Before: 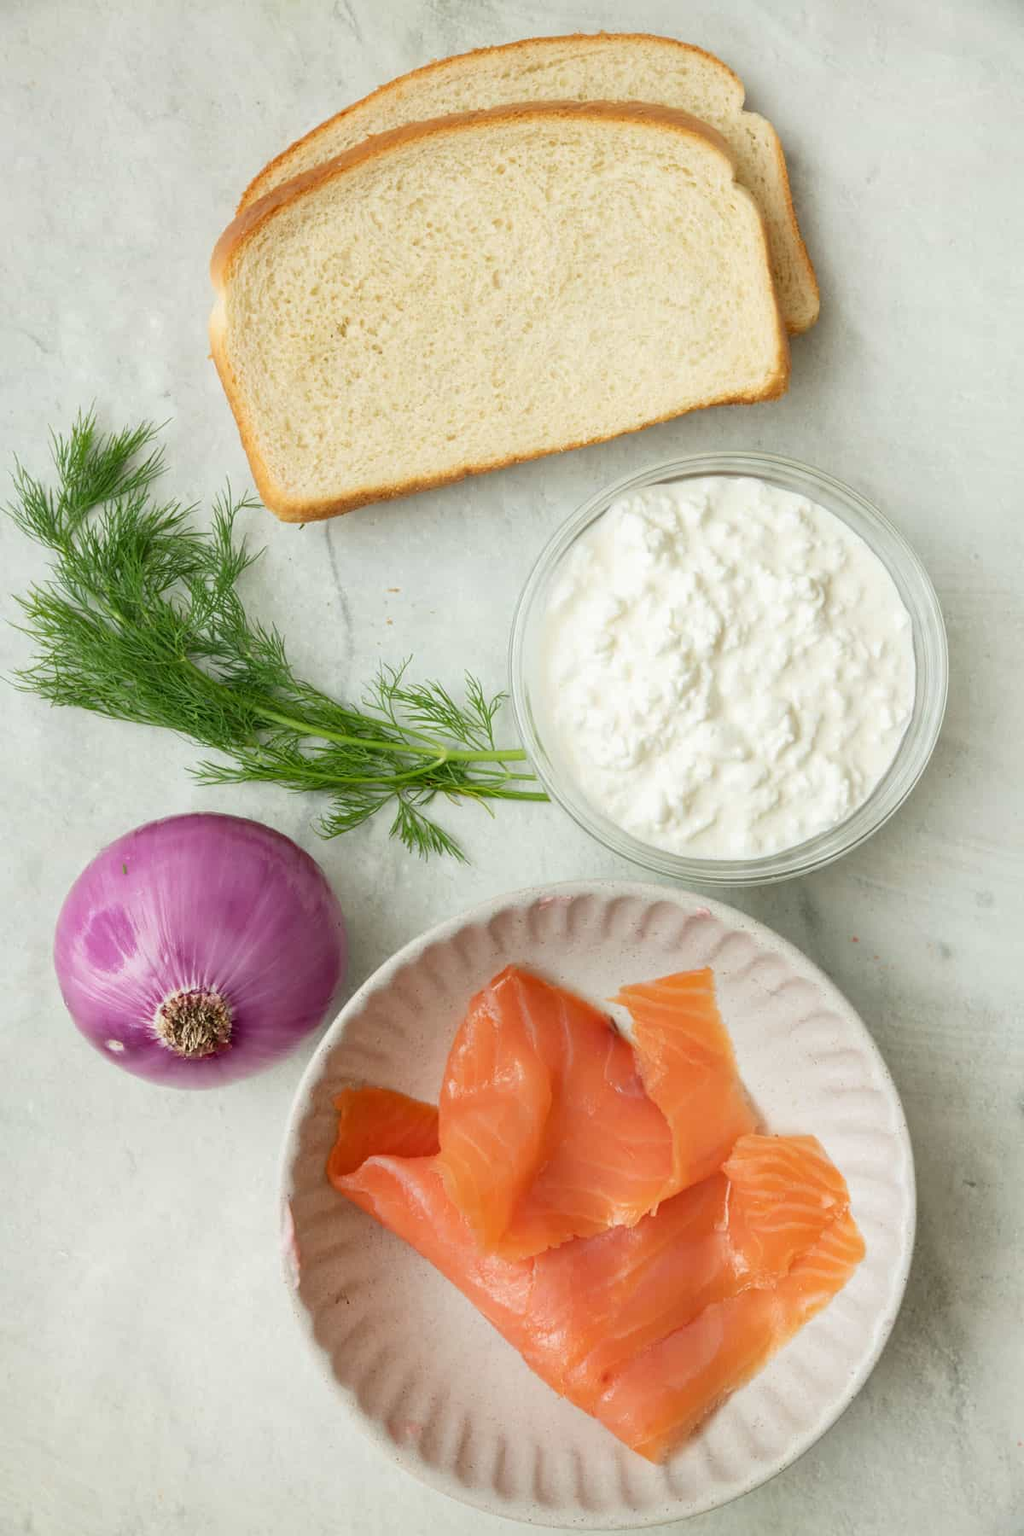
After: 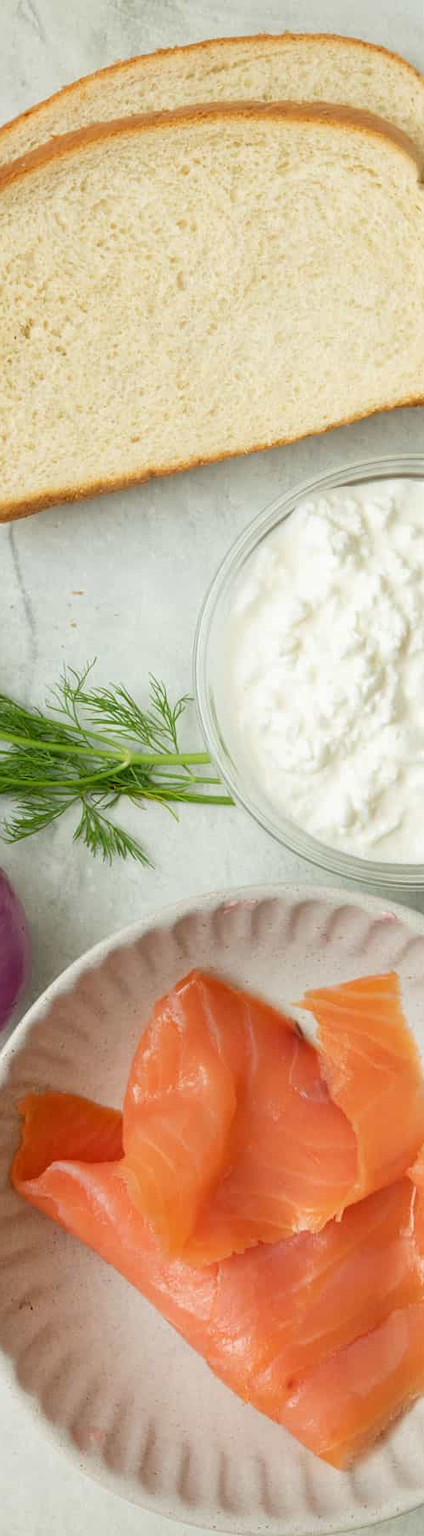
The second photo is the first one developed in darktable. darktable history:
crop: left 30.957%, right 27.366%
